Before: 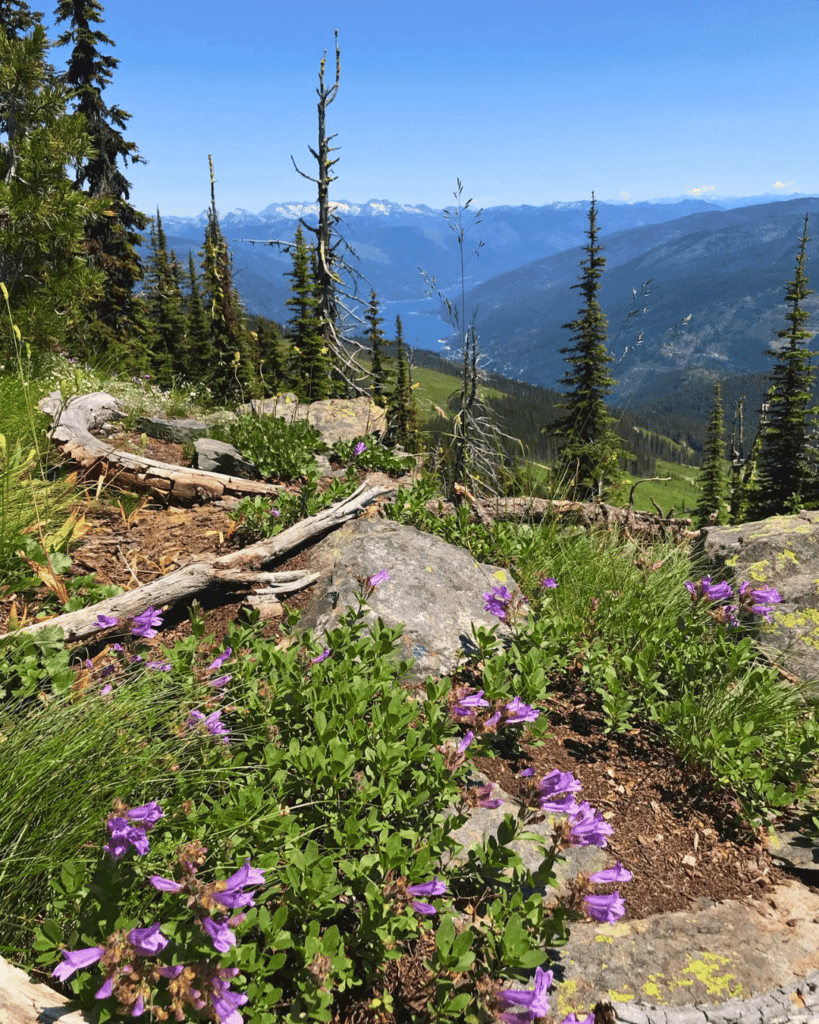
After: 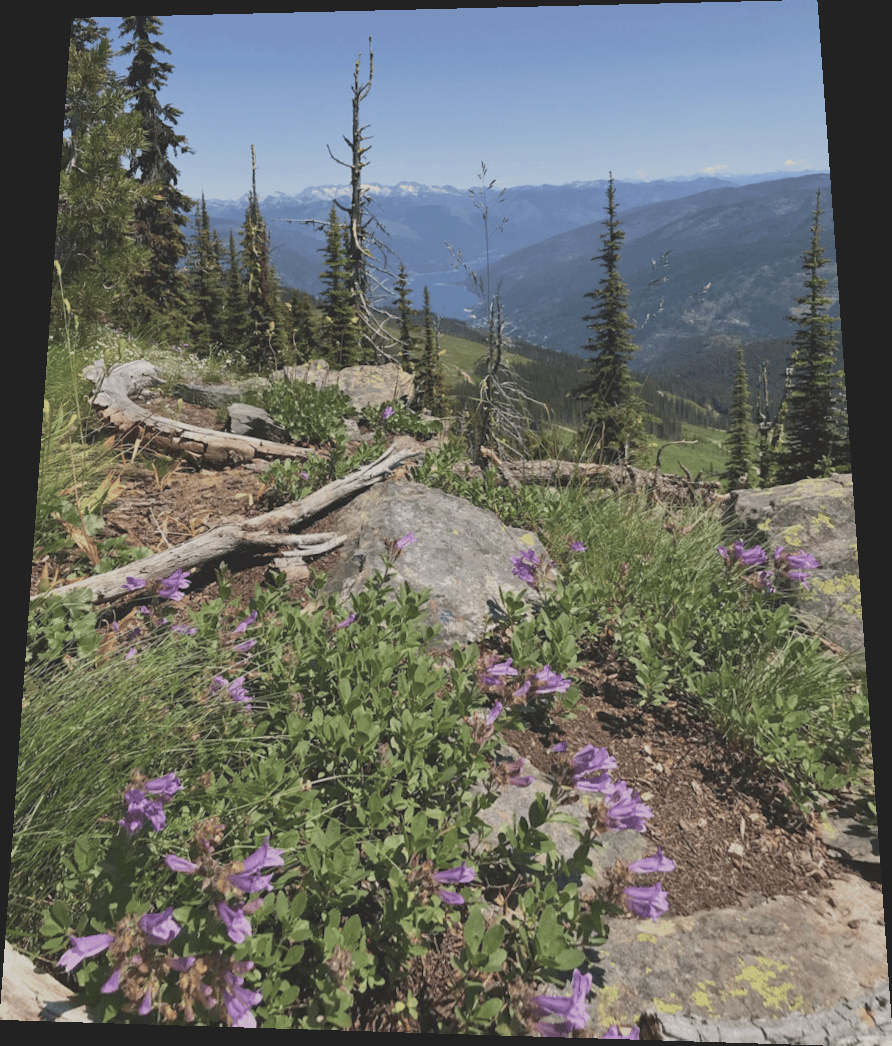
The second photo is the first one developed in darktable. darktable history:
contrast brightness saturation: contrast -0.26, saturation -0.43
rotate and perspective: rotation 0.128°, lens shift (vertical) -0.181, lens shift (horizontal) -0.044, shear 0.001, automatic cropping off
